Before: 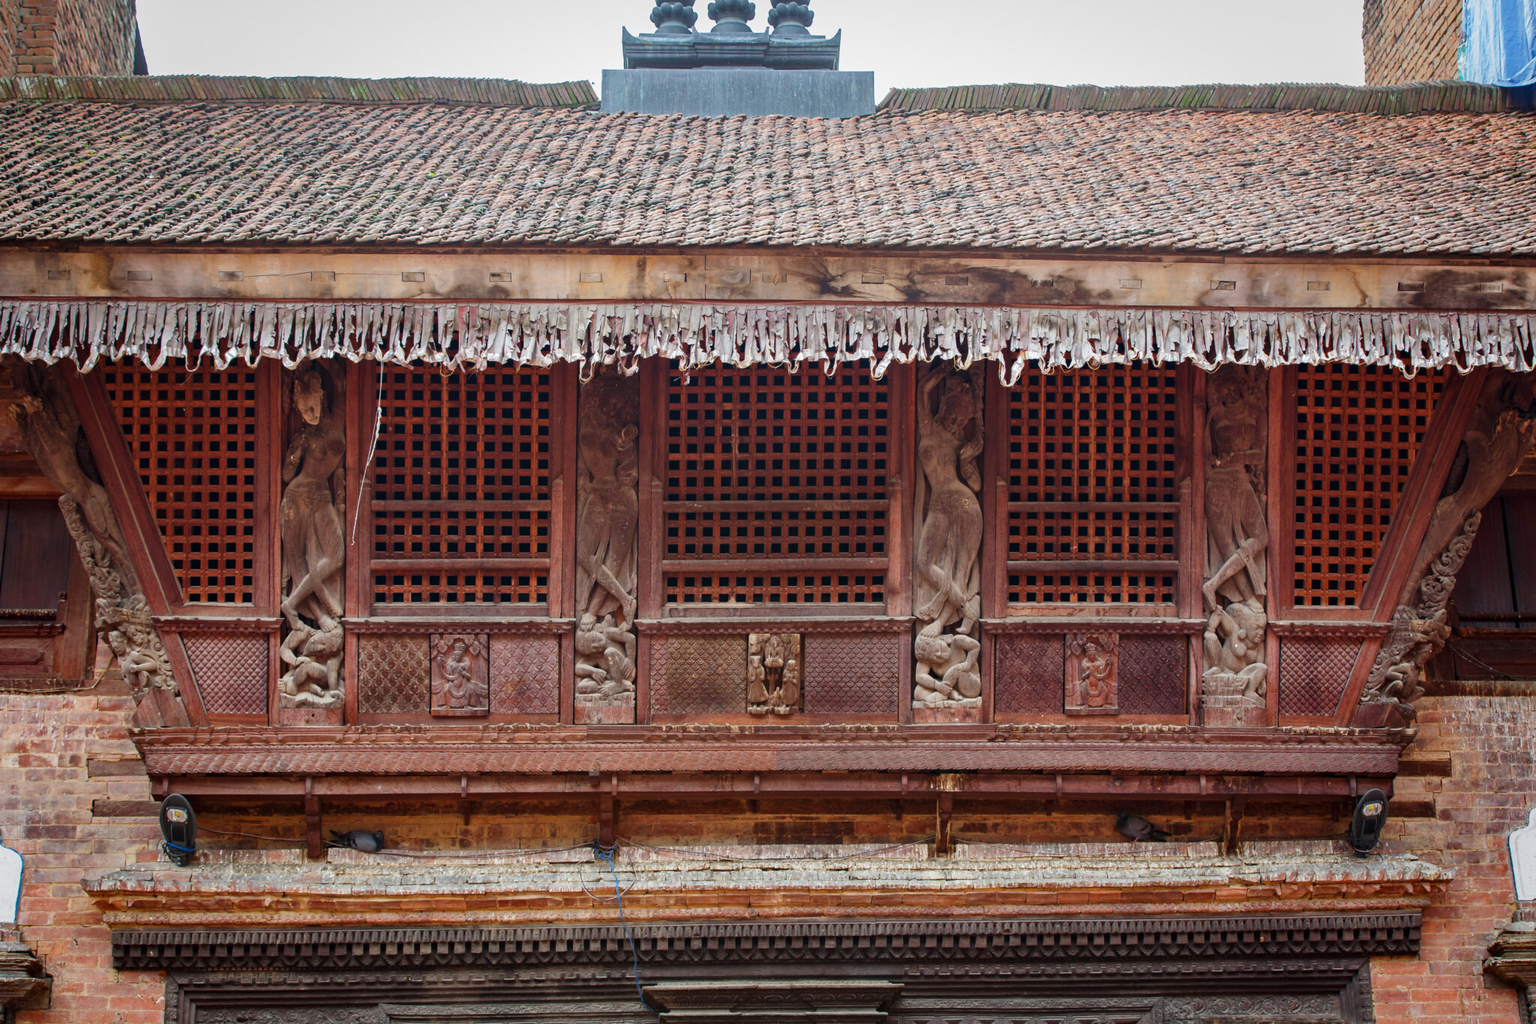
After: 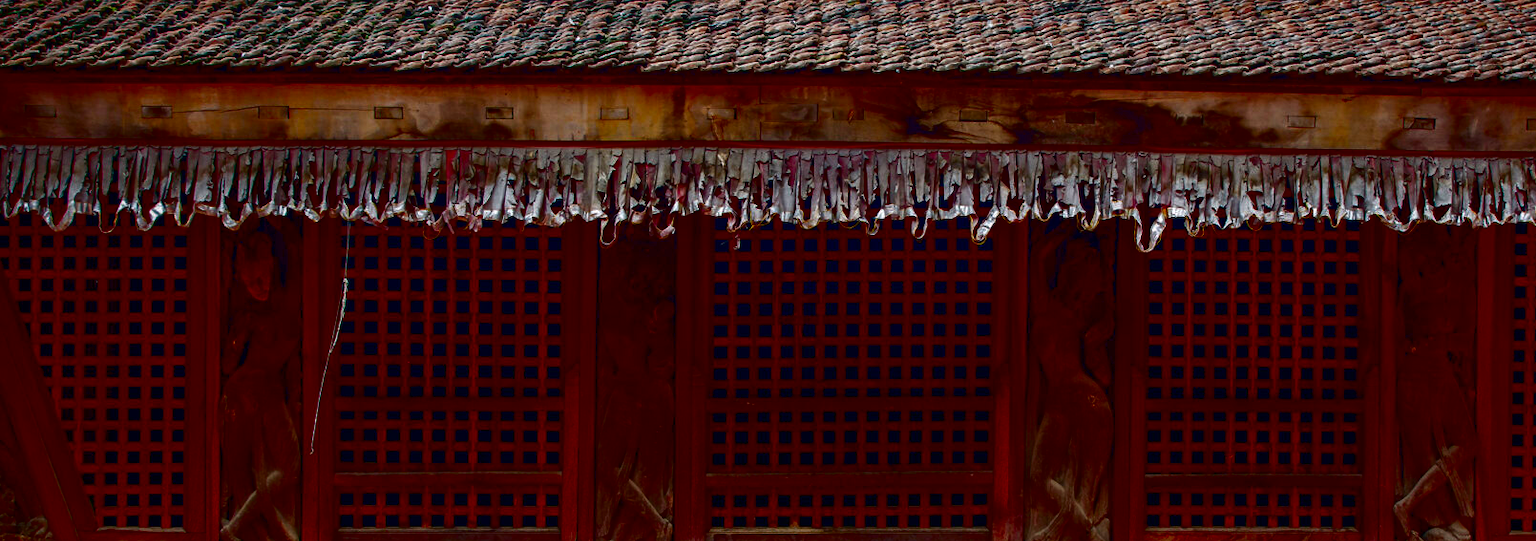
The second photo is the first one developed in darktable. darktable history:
contrast brightness saturation: brightness -1, saturation 1
tone equalizer: on, module defaults
crop: left 7.036%, top 18.398%, right 14.379%, bottom 40.043%
